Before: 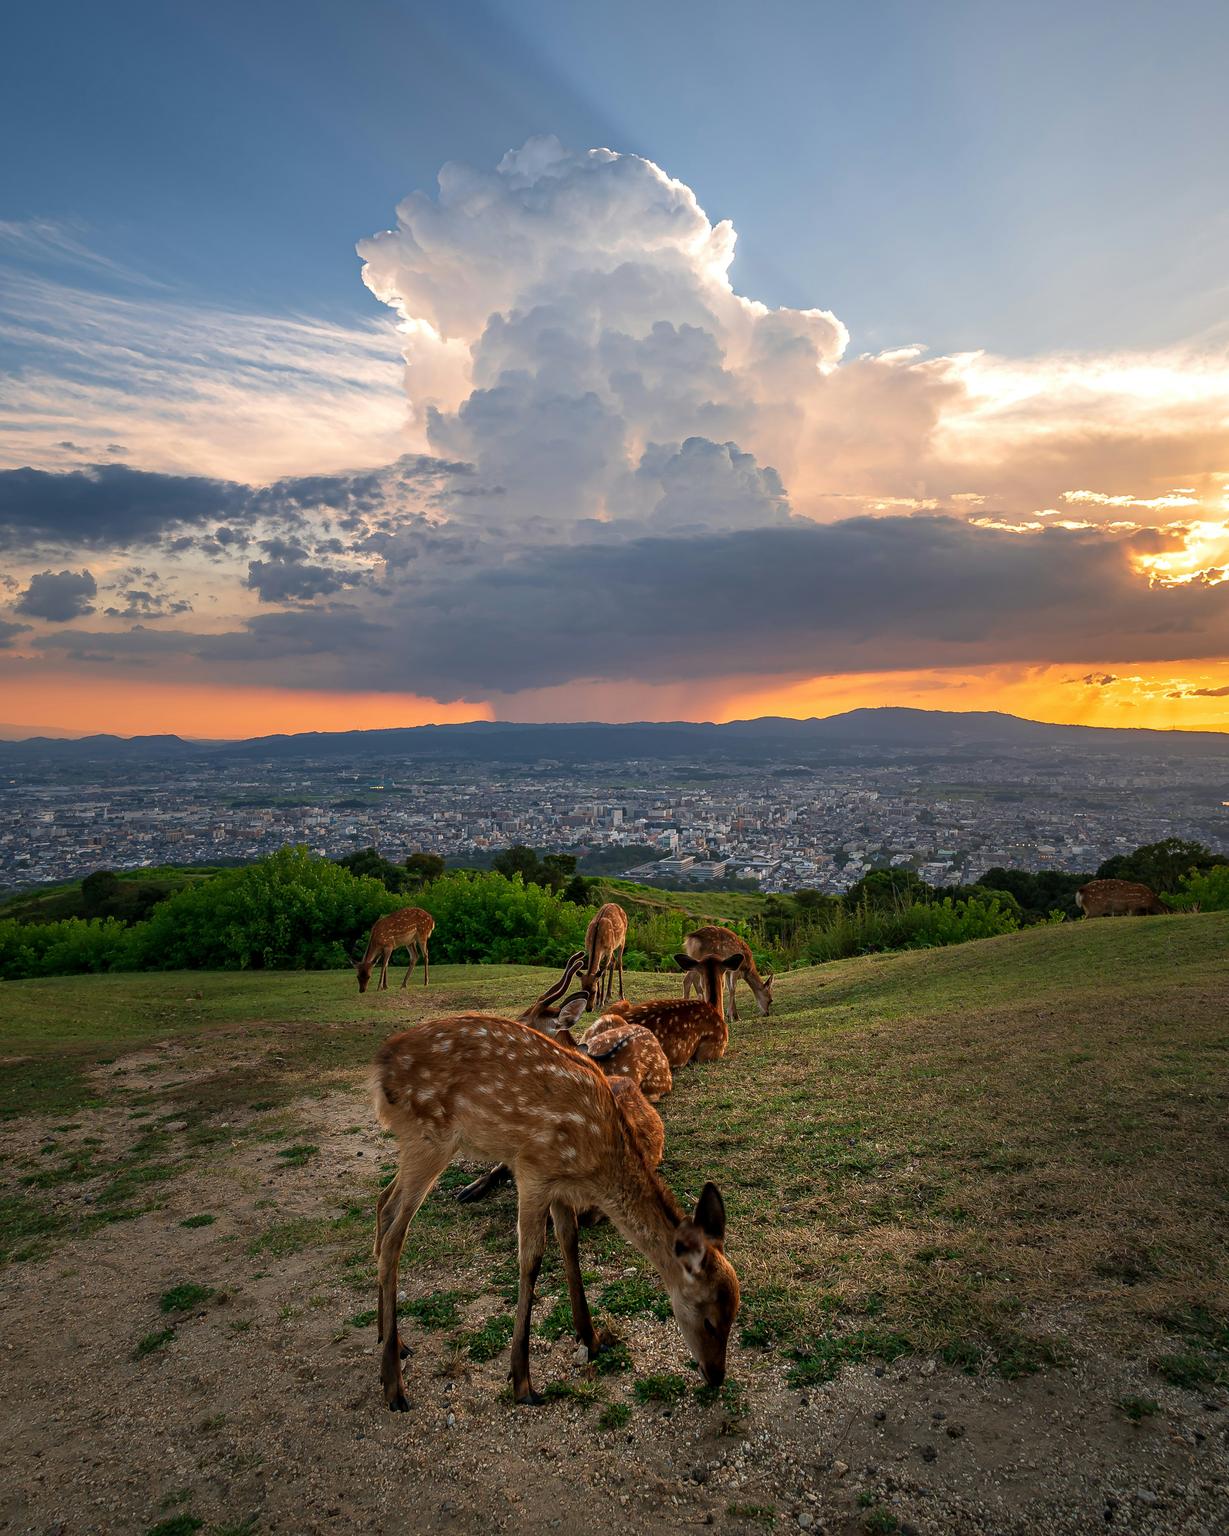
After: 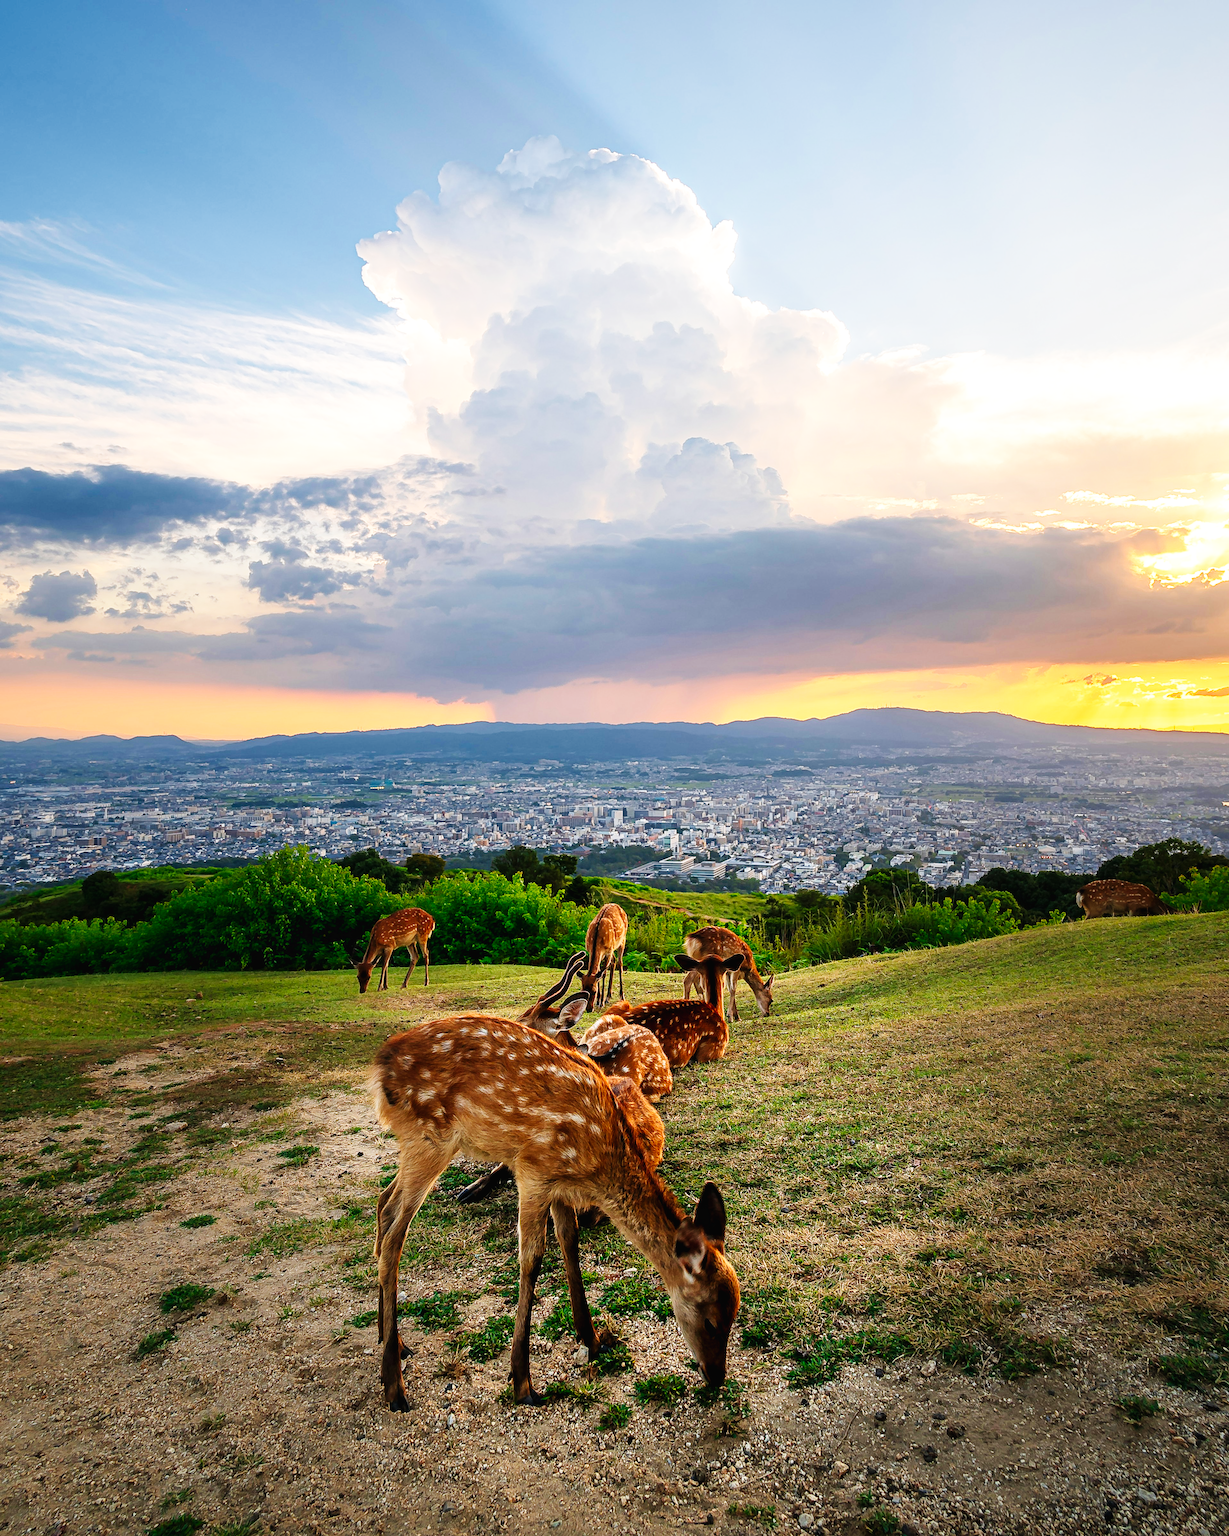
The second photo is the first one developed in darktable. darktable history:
contrast equalizer: y [[0.5, 0.5, 0.468, 0.5, 0.5, 0.5], [0.5 ×6], [0.5 ×6], [0 ×6], [0 ×6]]
base curve: curves: ch0 [(0, 0.003) (0.001, 0.002) (0.006, 0.004) (0.02, 0.022) (0.048, 0.086) (0.094, 0.234) (0.162, 0.431) (0.258, 0.629) (0.385, 0.8) (0.548, 0.918) (0.751, 0.988) (1, 1)], preserve colors none
